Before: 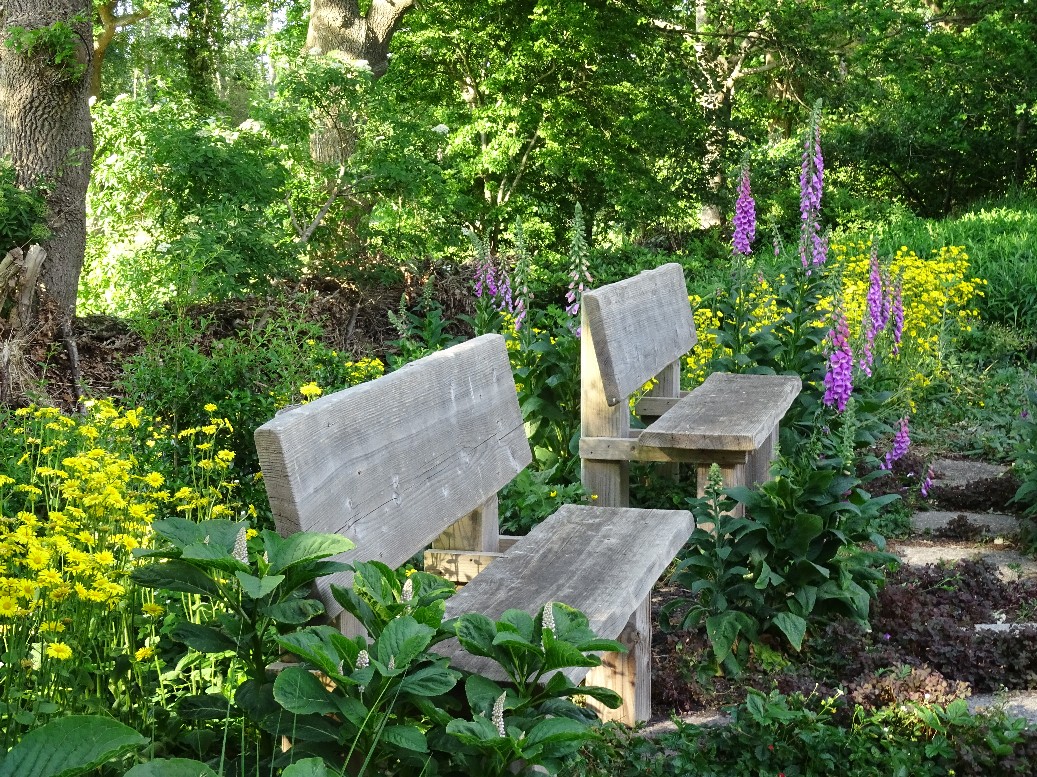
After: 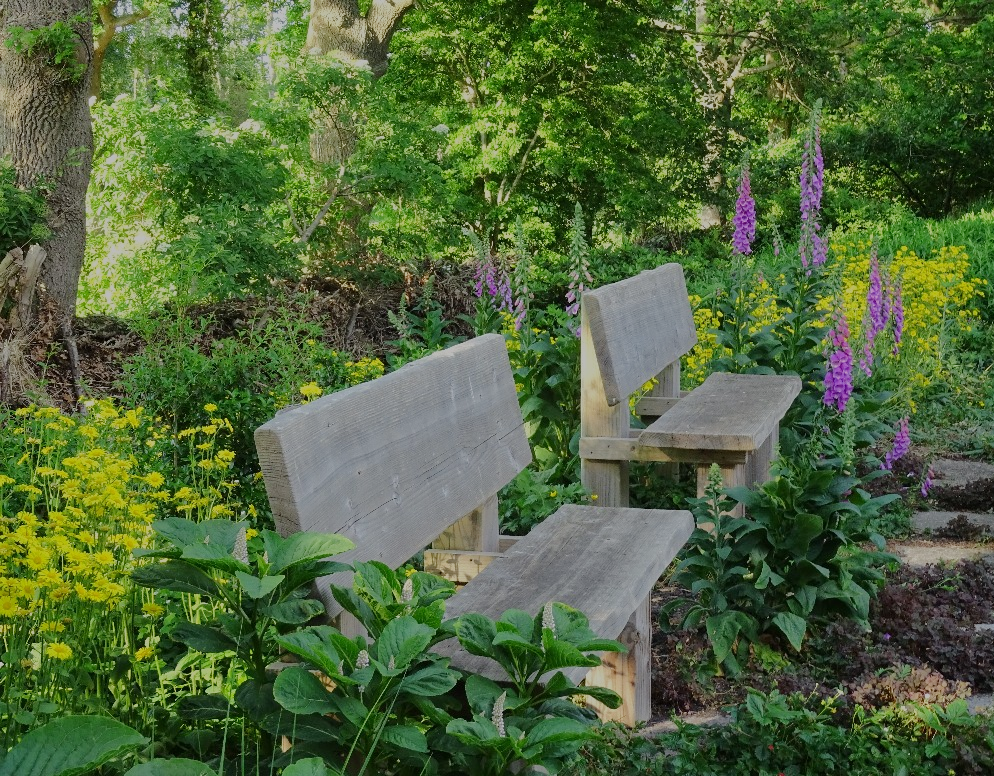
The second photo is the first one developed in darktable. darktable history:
crop: right 4.104%, bottom 0.04%
tone equalizer: -8 EV -0.006 EV, -7 EV 0.026 EV, -6 EV -0.008 EV, -5 EV 0.005 EV, -4 EV -0.04 EV, -3 EV -0.229 EV, -2 EV -0.657 EV, -1 EV -0.978 EV, +0 EV -0.965 EV, edges refinement/feathering 500, mask exposure compensation -1.57 EV, preserve details no
